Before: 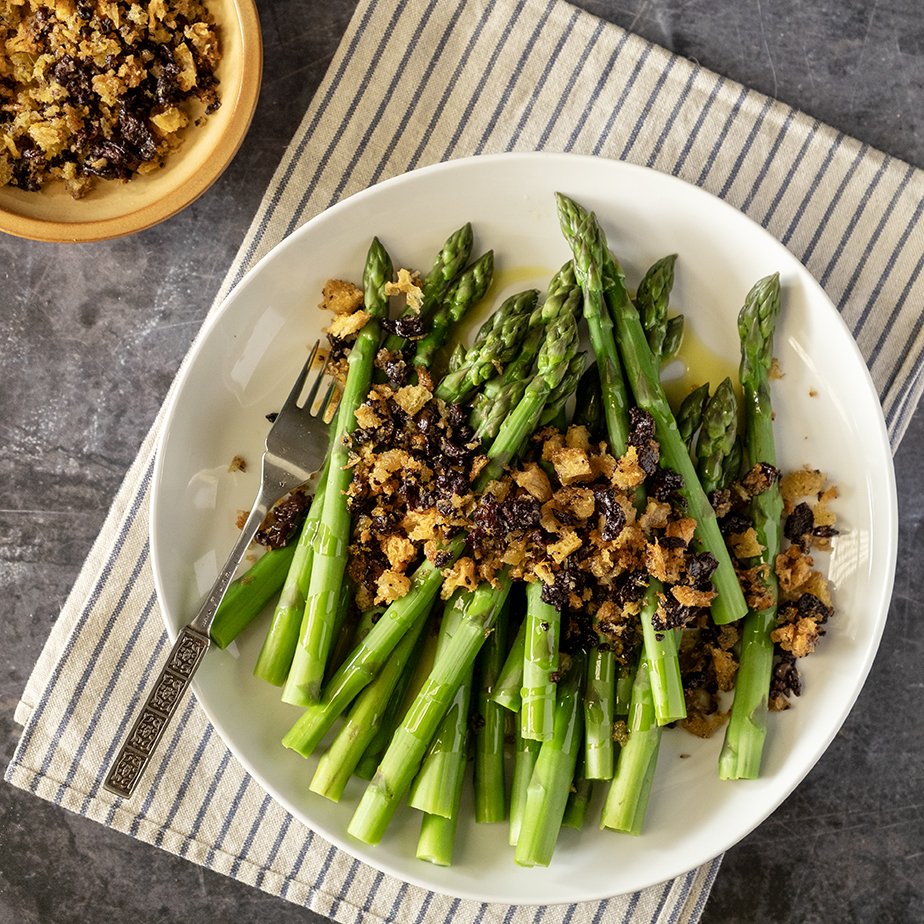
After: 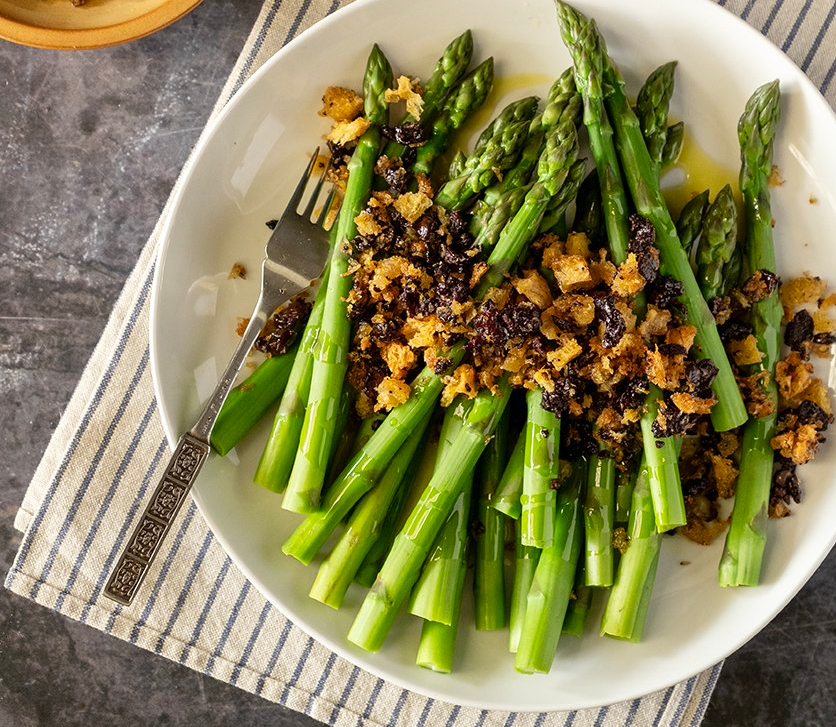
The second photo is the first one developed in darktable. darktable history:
crop: top 20.916%, right 9.437%, bottom 0.316%
white balance: emerald 1
